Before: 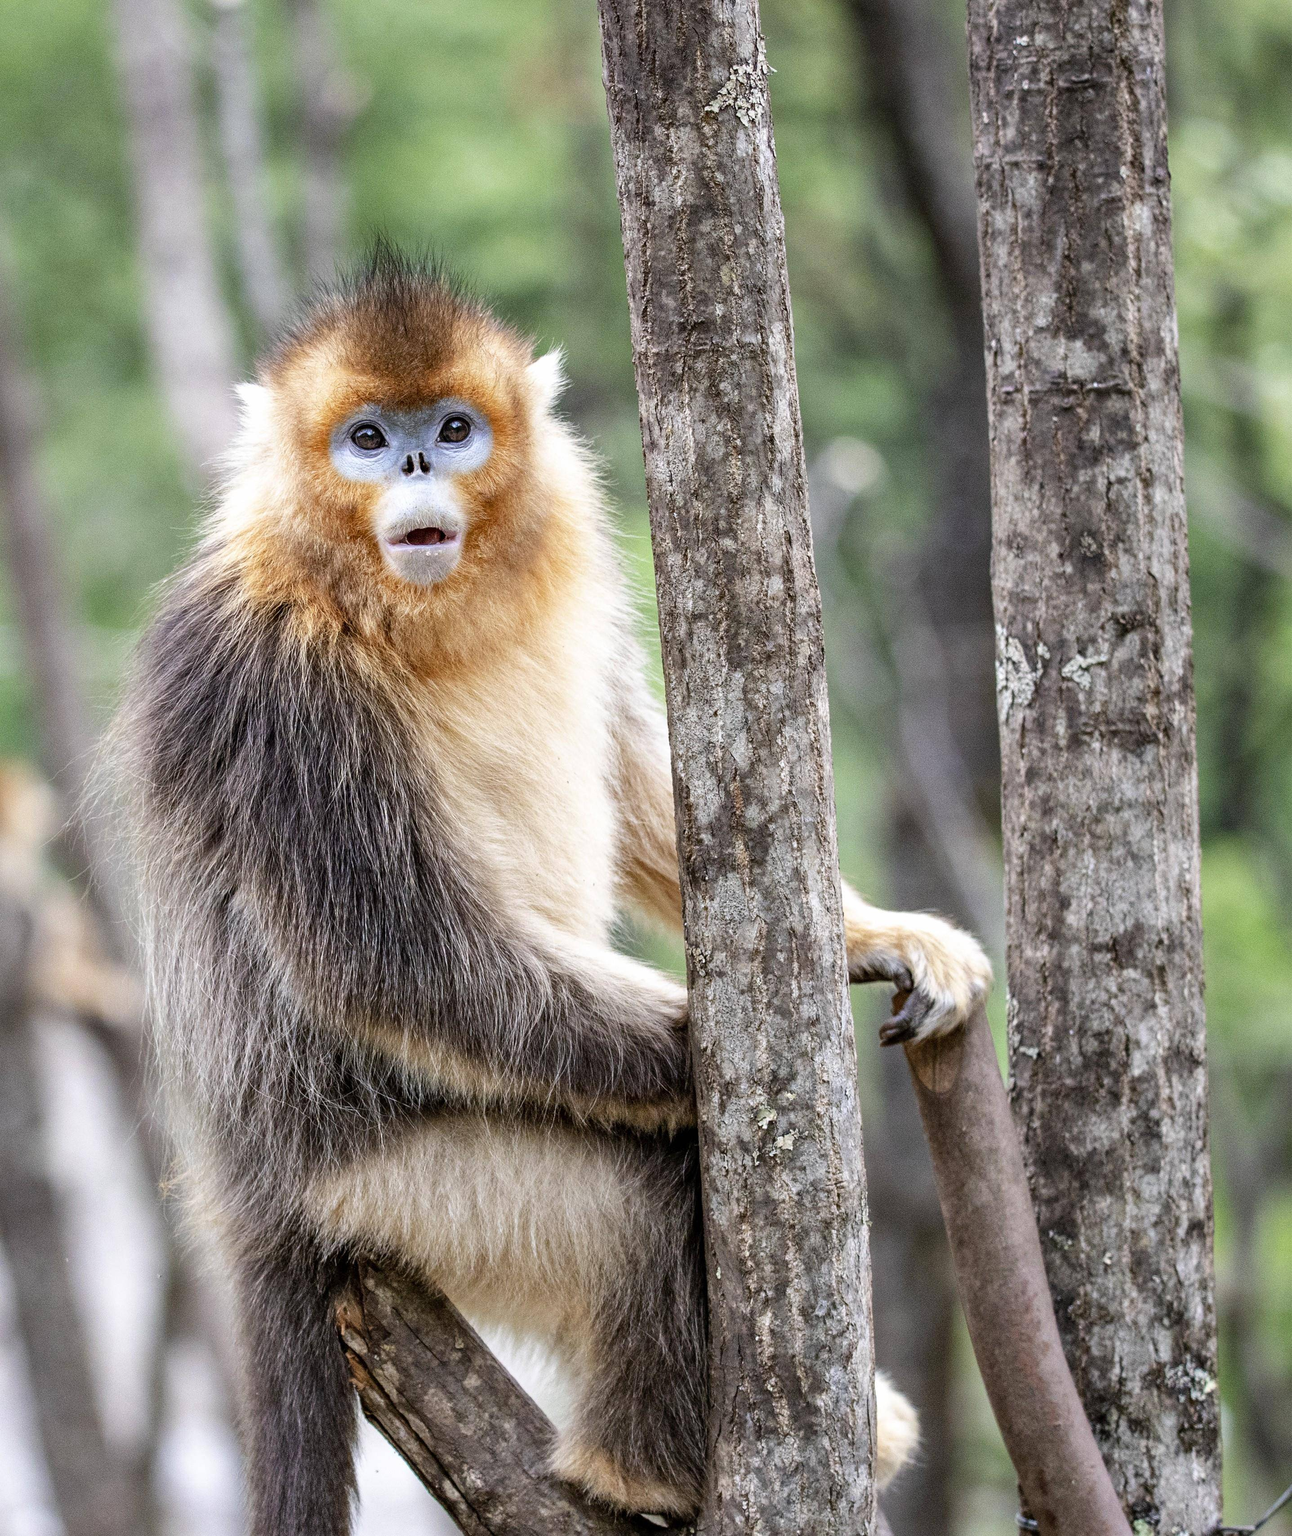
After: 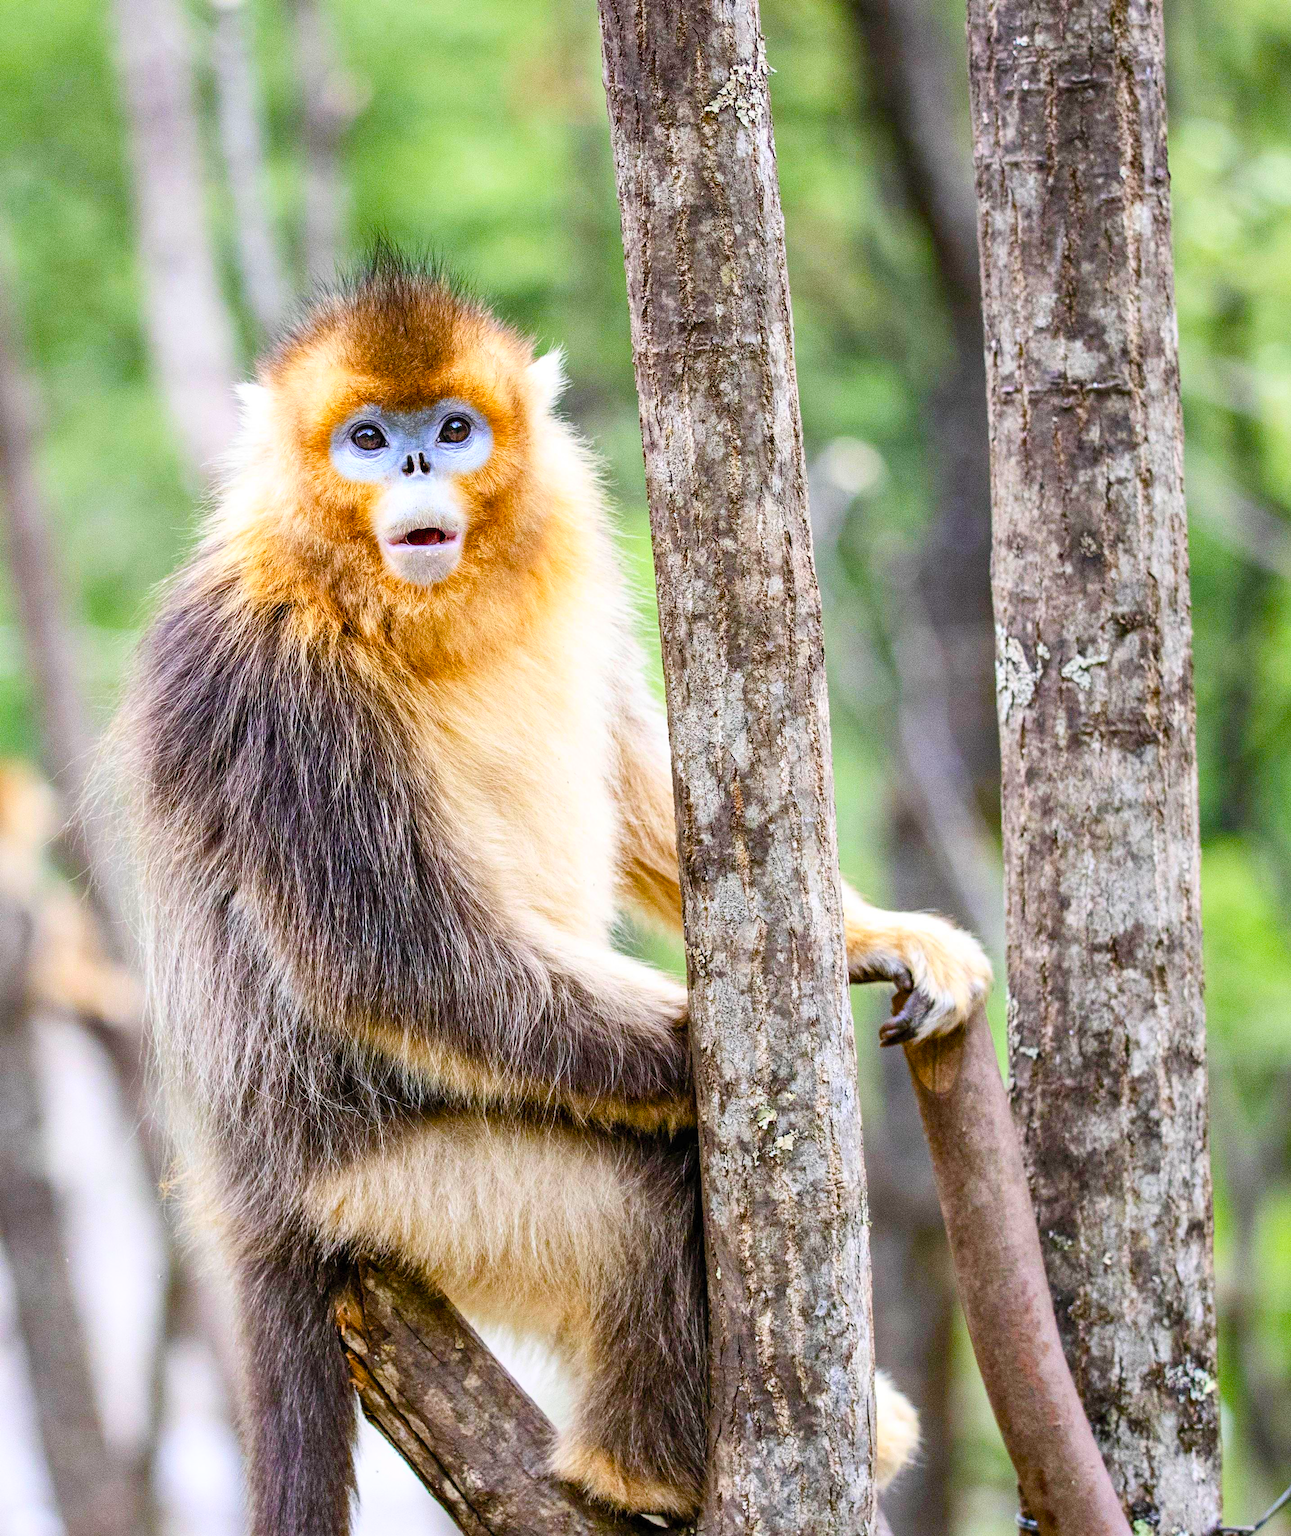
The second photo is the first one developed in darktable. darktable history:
contrast brightness saturation: contrast 0.2, brightness 0.16, saturation 0.22
color balance rgb: linear chroma grading › global chroma 18.9%, perceptual saturation grading › global saturation 20%, perceptual saturation grading › highlights -25%, perceptual saturation grading › shadows 50%, global vibrance 18.93%
